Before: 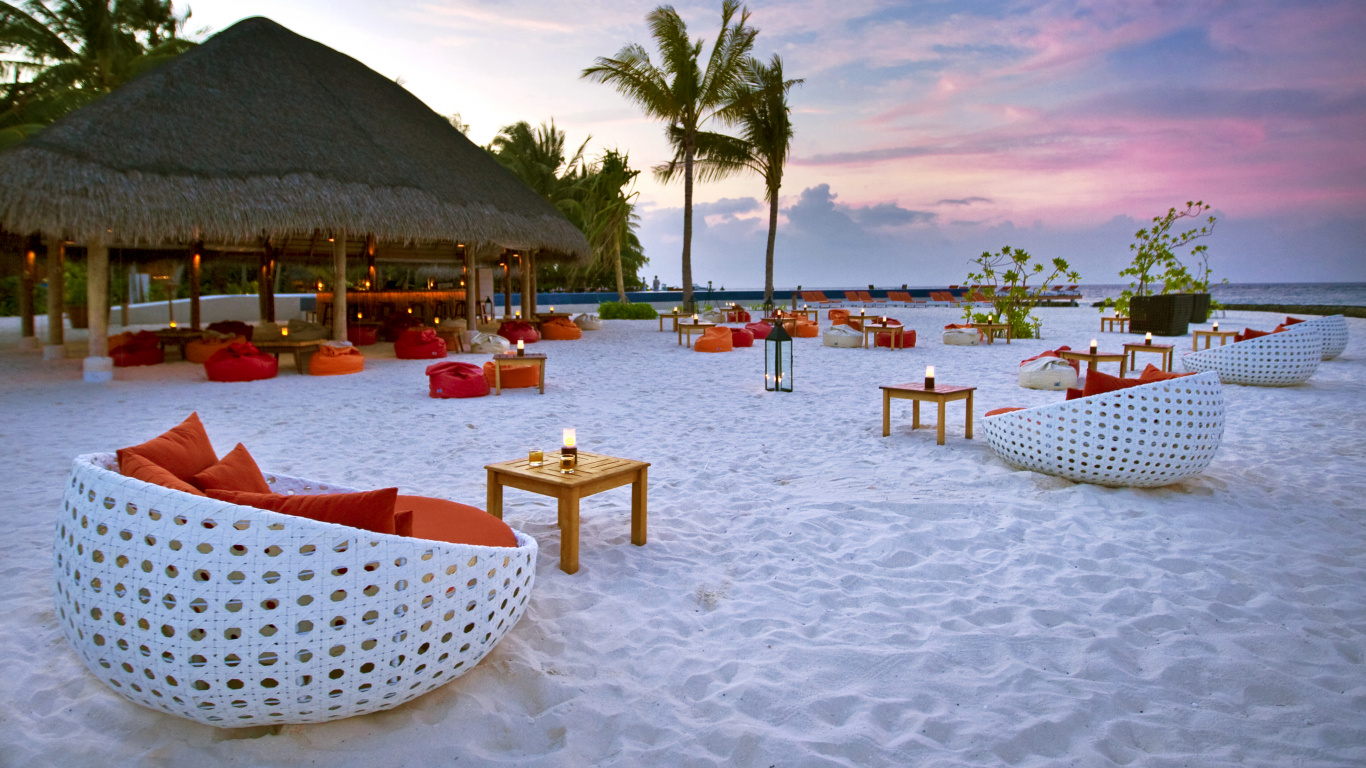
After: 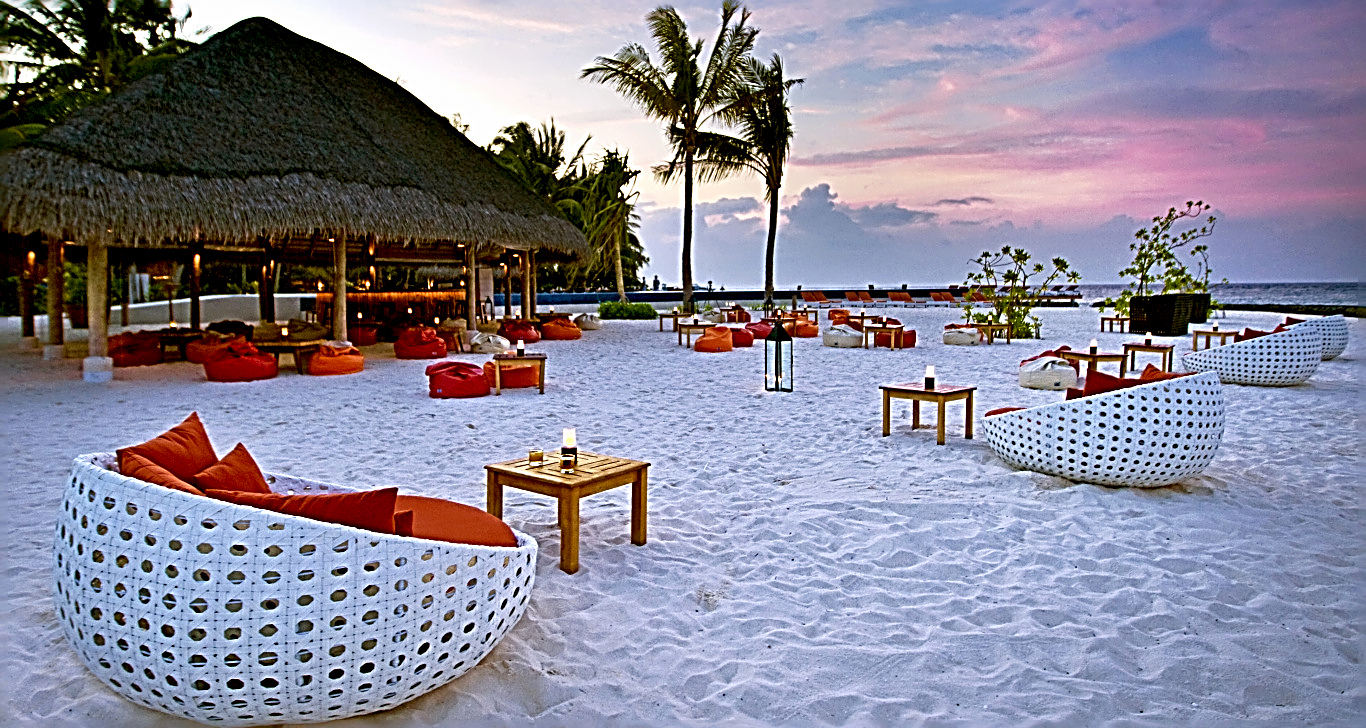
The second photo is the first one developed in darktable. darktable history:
tone equalizer: on, module defaults
crop and rotate: top 0%, bottom 5.097%
exposure: black level correction 0.016, exposure -0.009 EV, compensate highlight preservation false
sharpen: radius 3.158, amount 1.731
